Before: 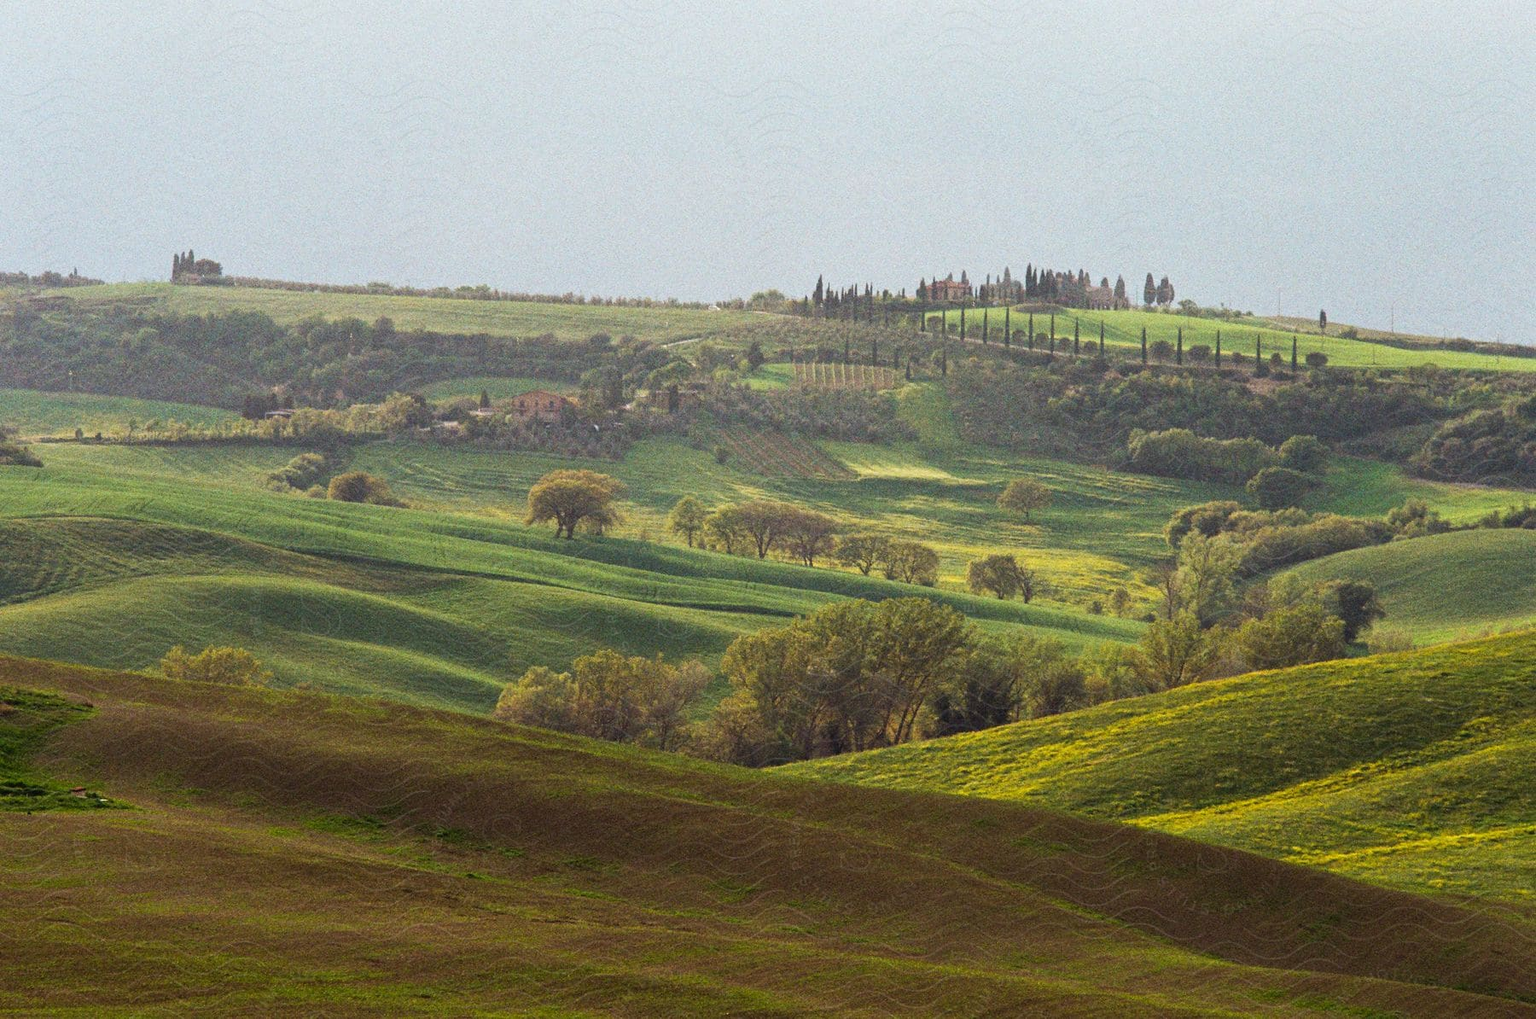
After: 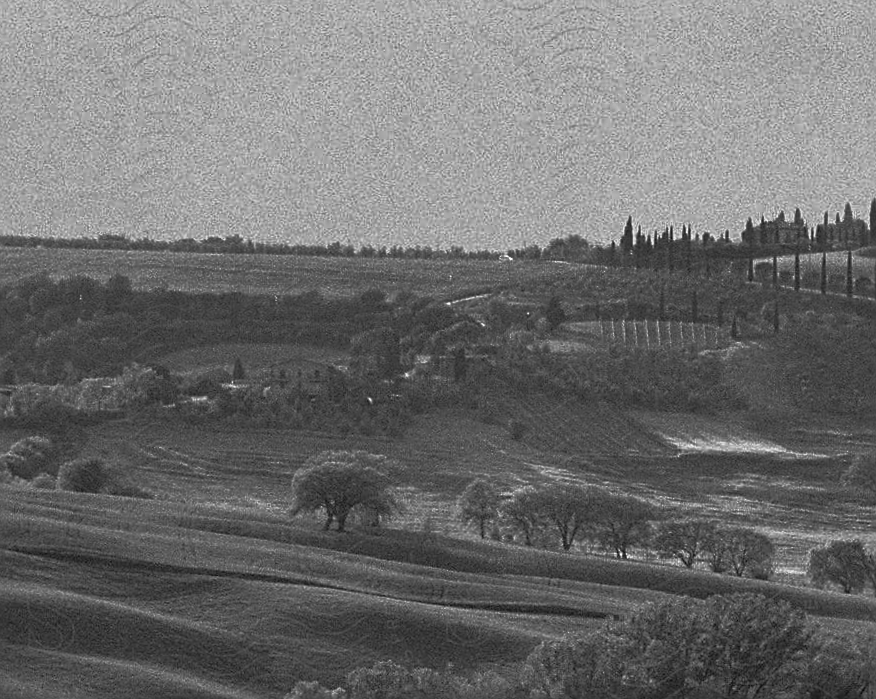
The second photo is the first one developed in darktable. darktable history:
rotate and perspective: rotation -1°, crop left 0.011, crop right 0.989, crop top 0.025, crop bottom 0.975
shadows and highlights: soften with gaussian
sharpen: on, module defaults
crop: left 17.835%, top 7.675%, right 32.881%, bottom 32.213%
monochrome: a 32, b 64, size 2.3
base curve: curves: ch0 [(0, 0) (0.564, 0.291) (0.802, 0.731) (1, 1)]
